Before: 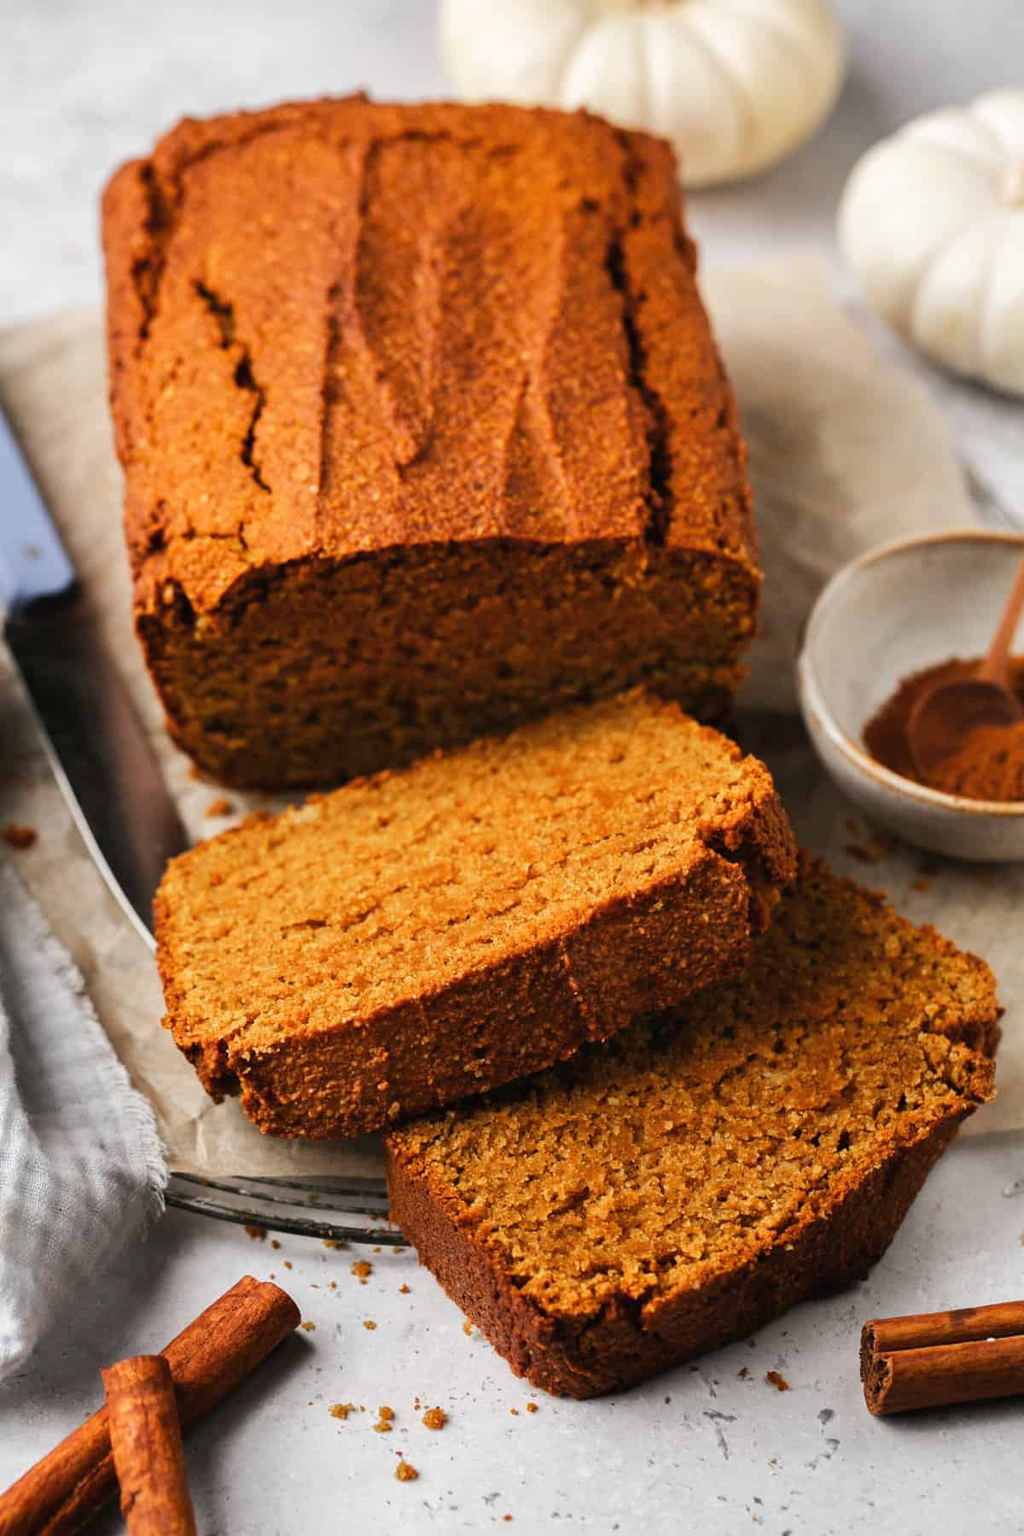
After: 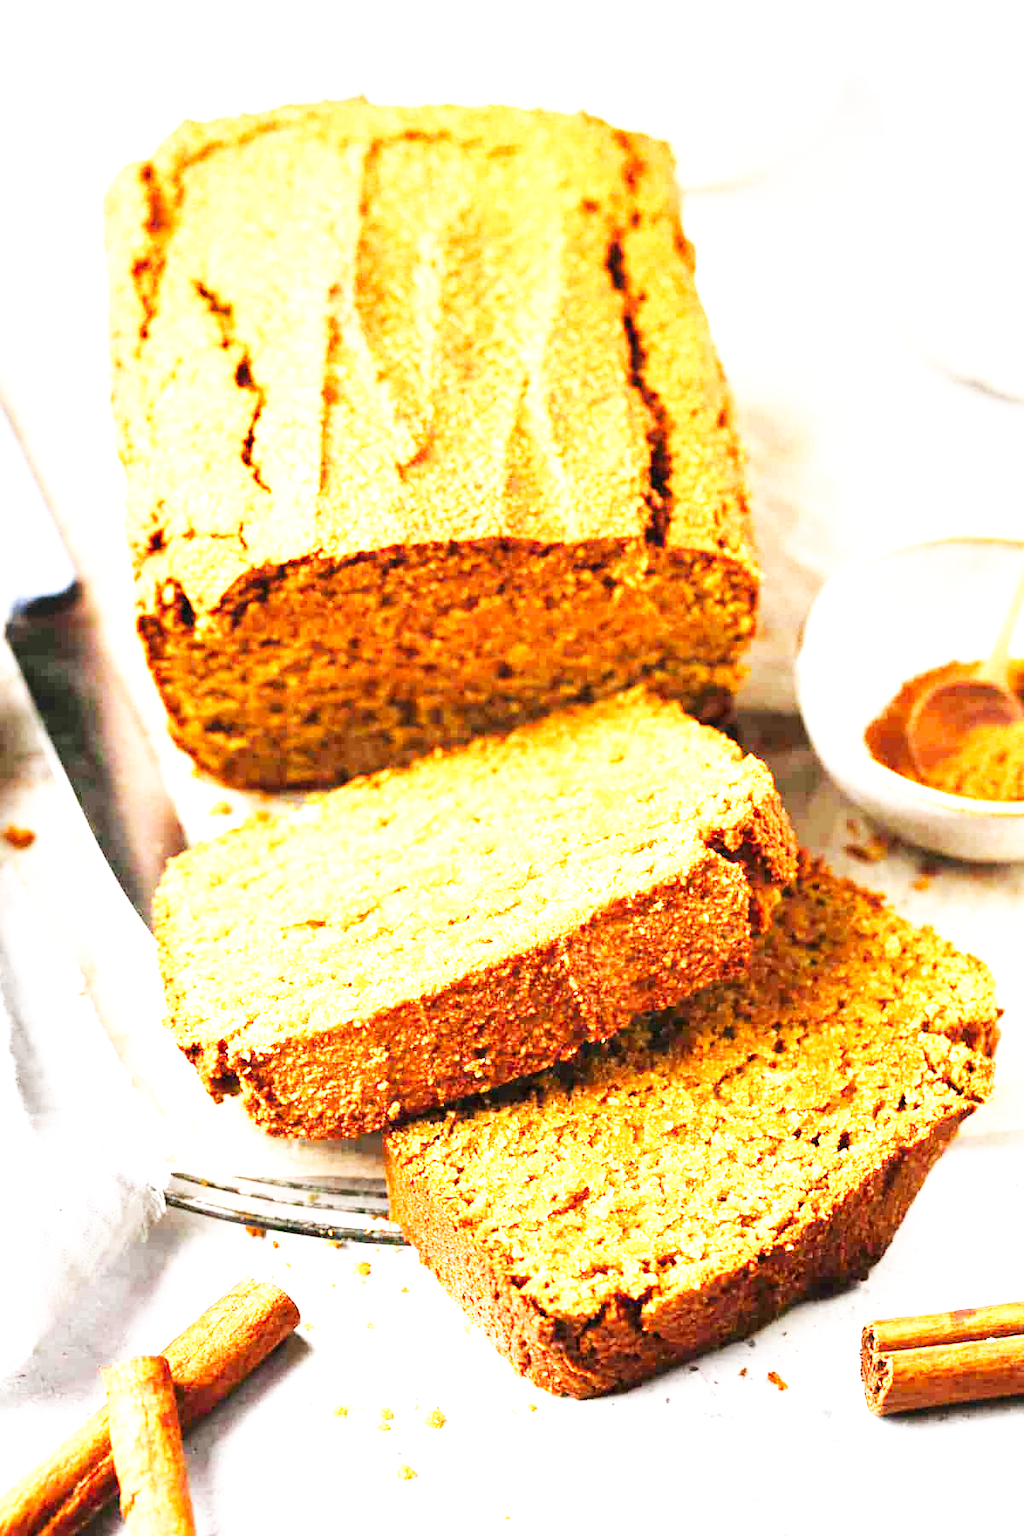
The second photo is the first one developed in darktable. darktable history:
base curve: curves: ch0 [(0, 0) (0.007, 0.004) (0.027, 0.03) (0.046, 0.07) (0.207, 0.54) (0.442, 0.872) (0.673, 0.972) (1, 1)], preserve colors none
exposure: exposure 2.207 EV, compensate highlight preservation false
